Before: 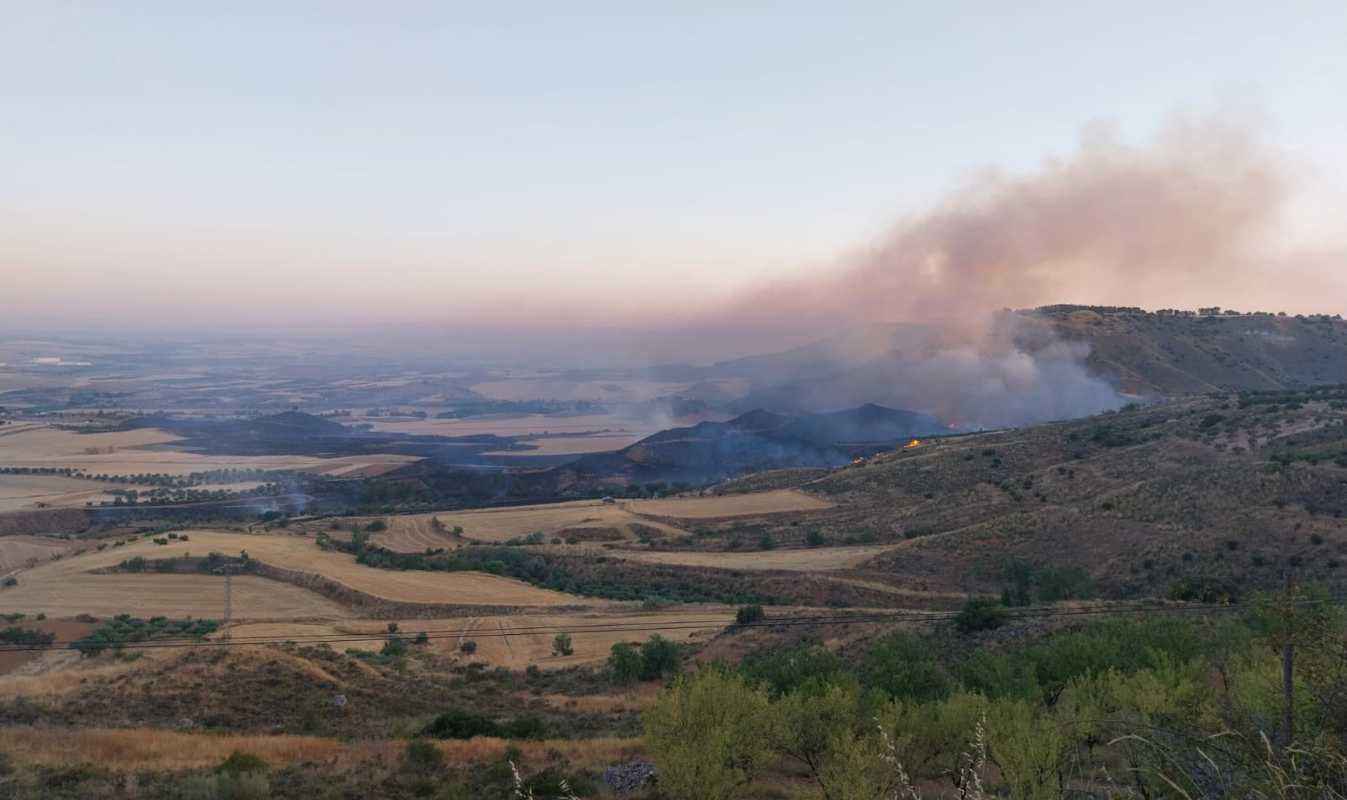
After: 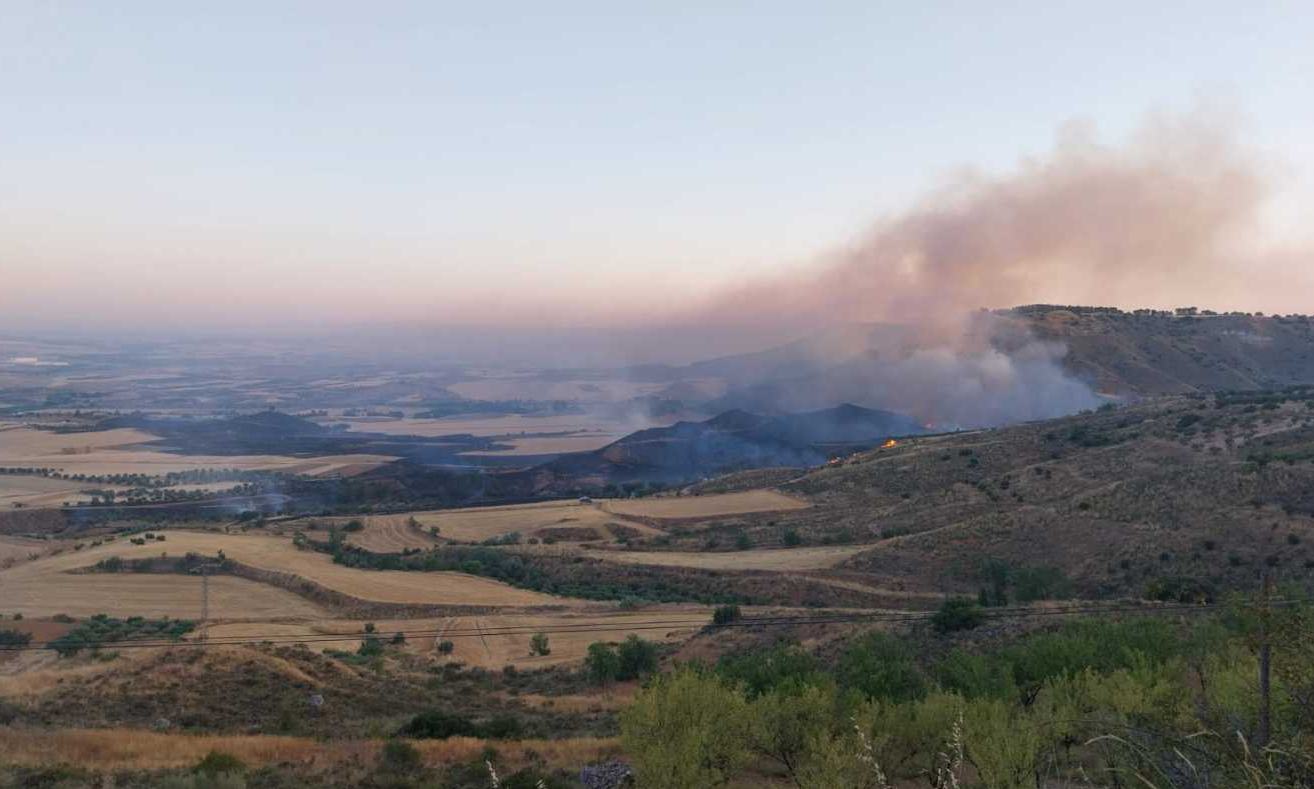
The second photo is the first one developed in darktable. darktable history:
crop and rotate: left 1.774%, right 0.633%, bottom 1.28%
white balance: emerald 1
